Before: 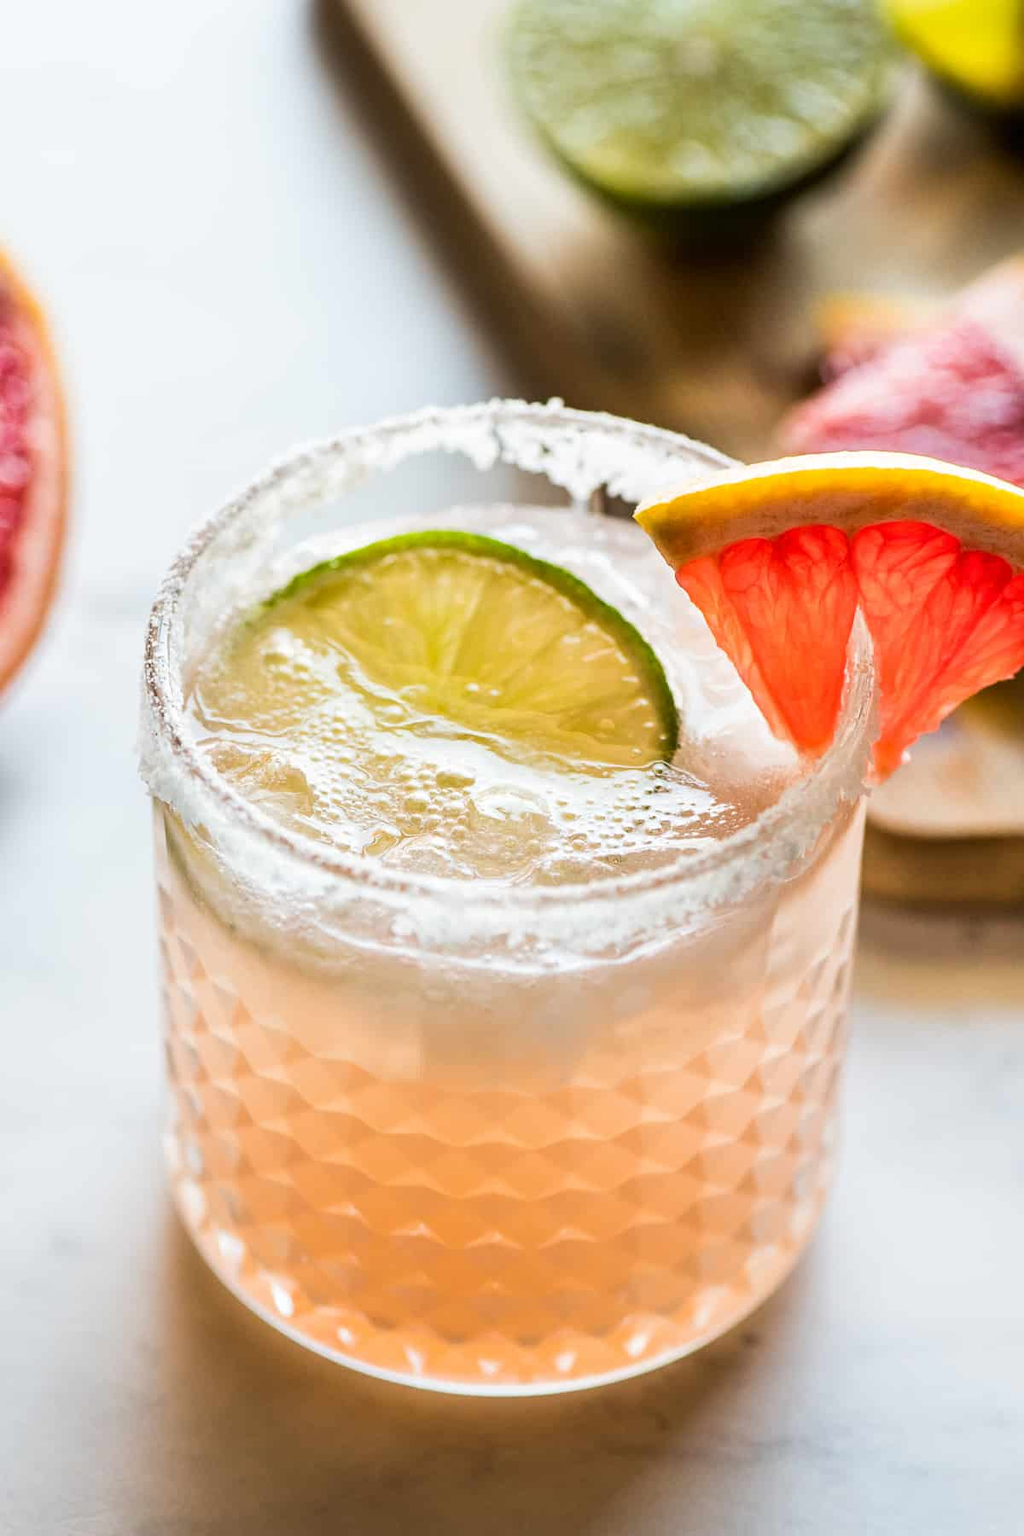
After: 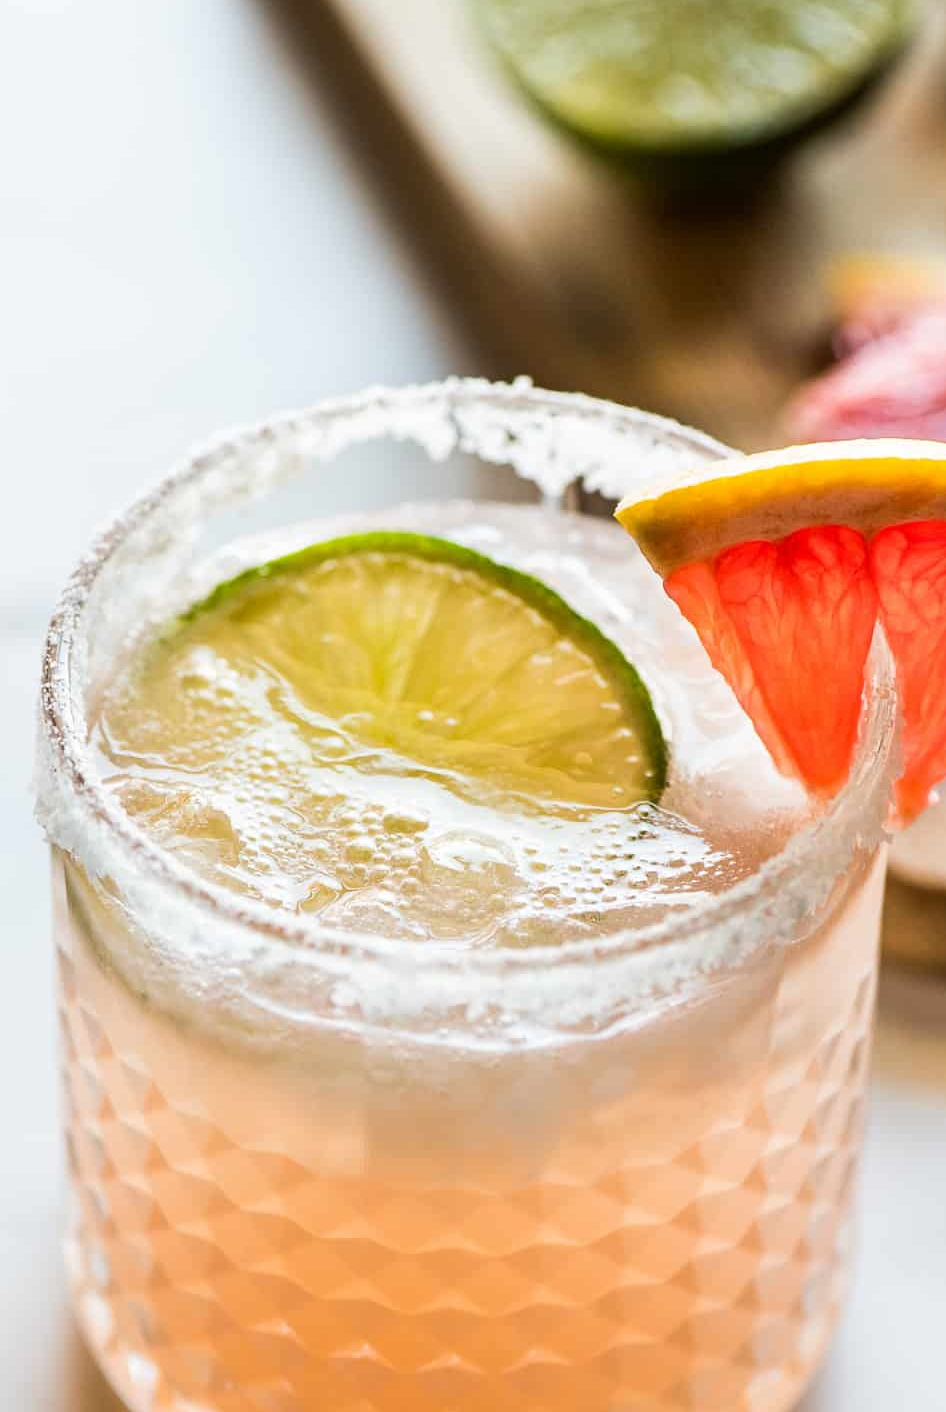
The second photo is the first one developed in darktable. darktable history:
crop and rotate: left 10.673%, top 5.042%, right 10.447%, bottom 16.505%
